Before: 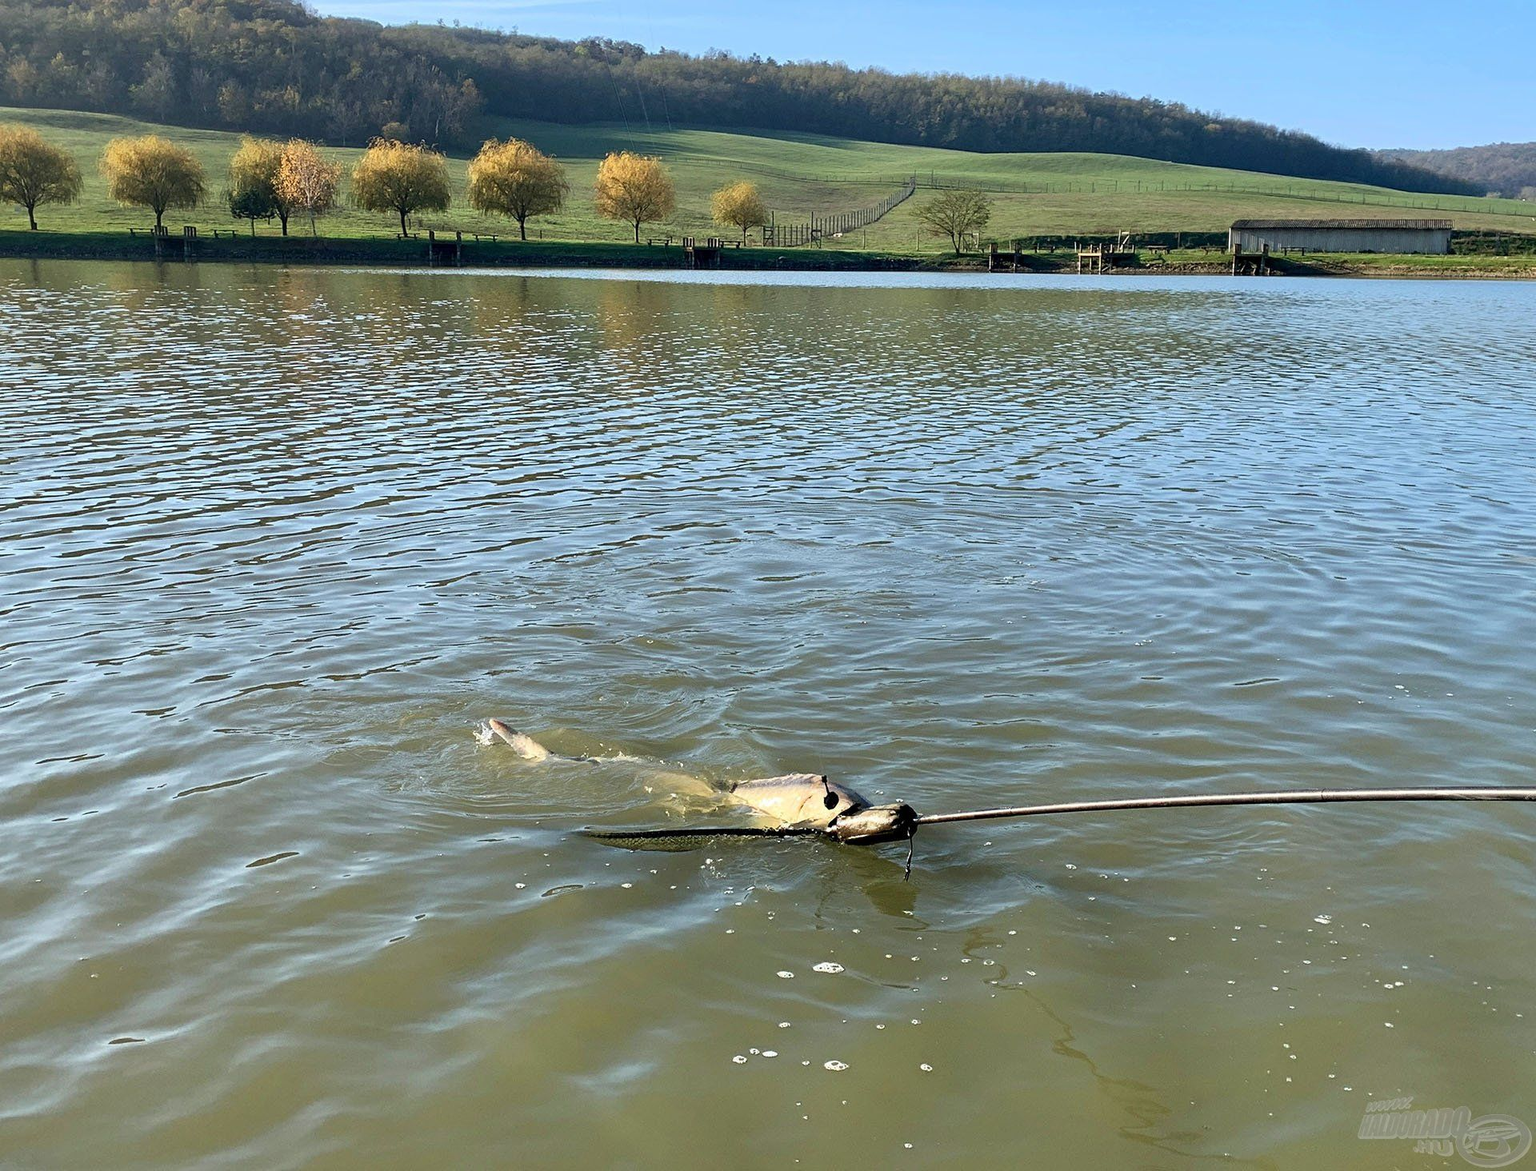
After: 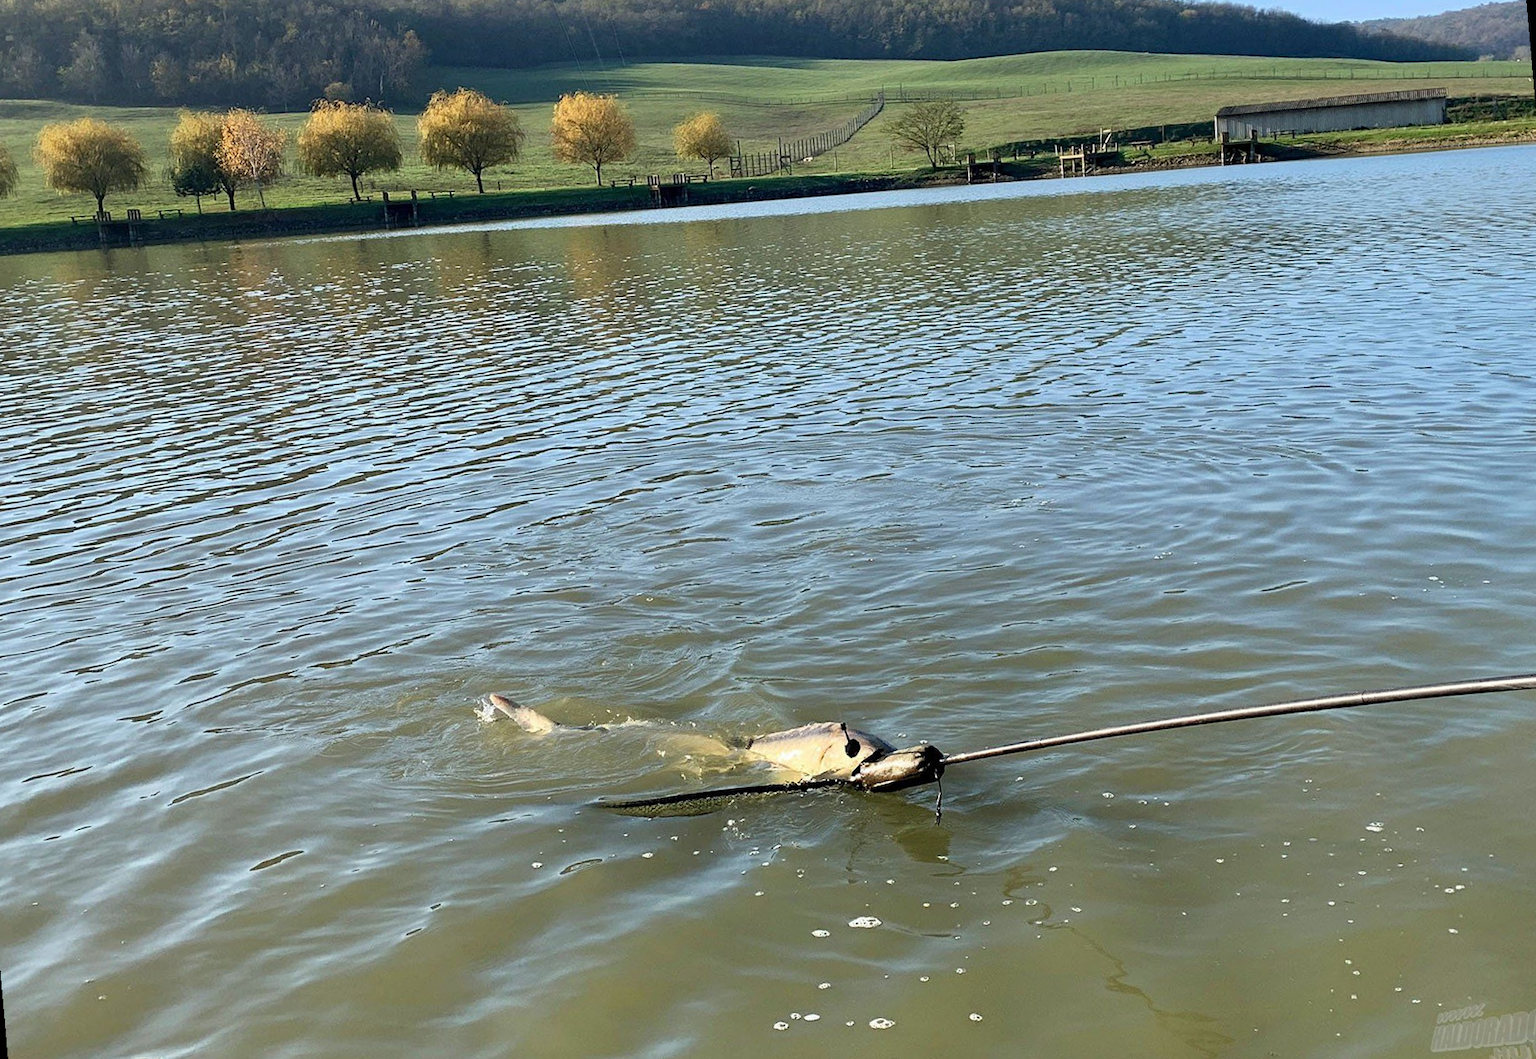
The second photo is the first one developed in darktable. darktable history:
color balance: contrast -0.5%
rotate and perspective: rotation -5°, crop left 0.05, crop right 0.952, crop top 0.11, crop bottom 0.89
